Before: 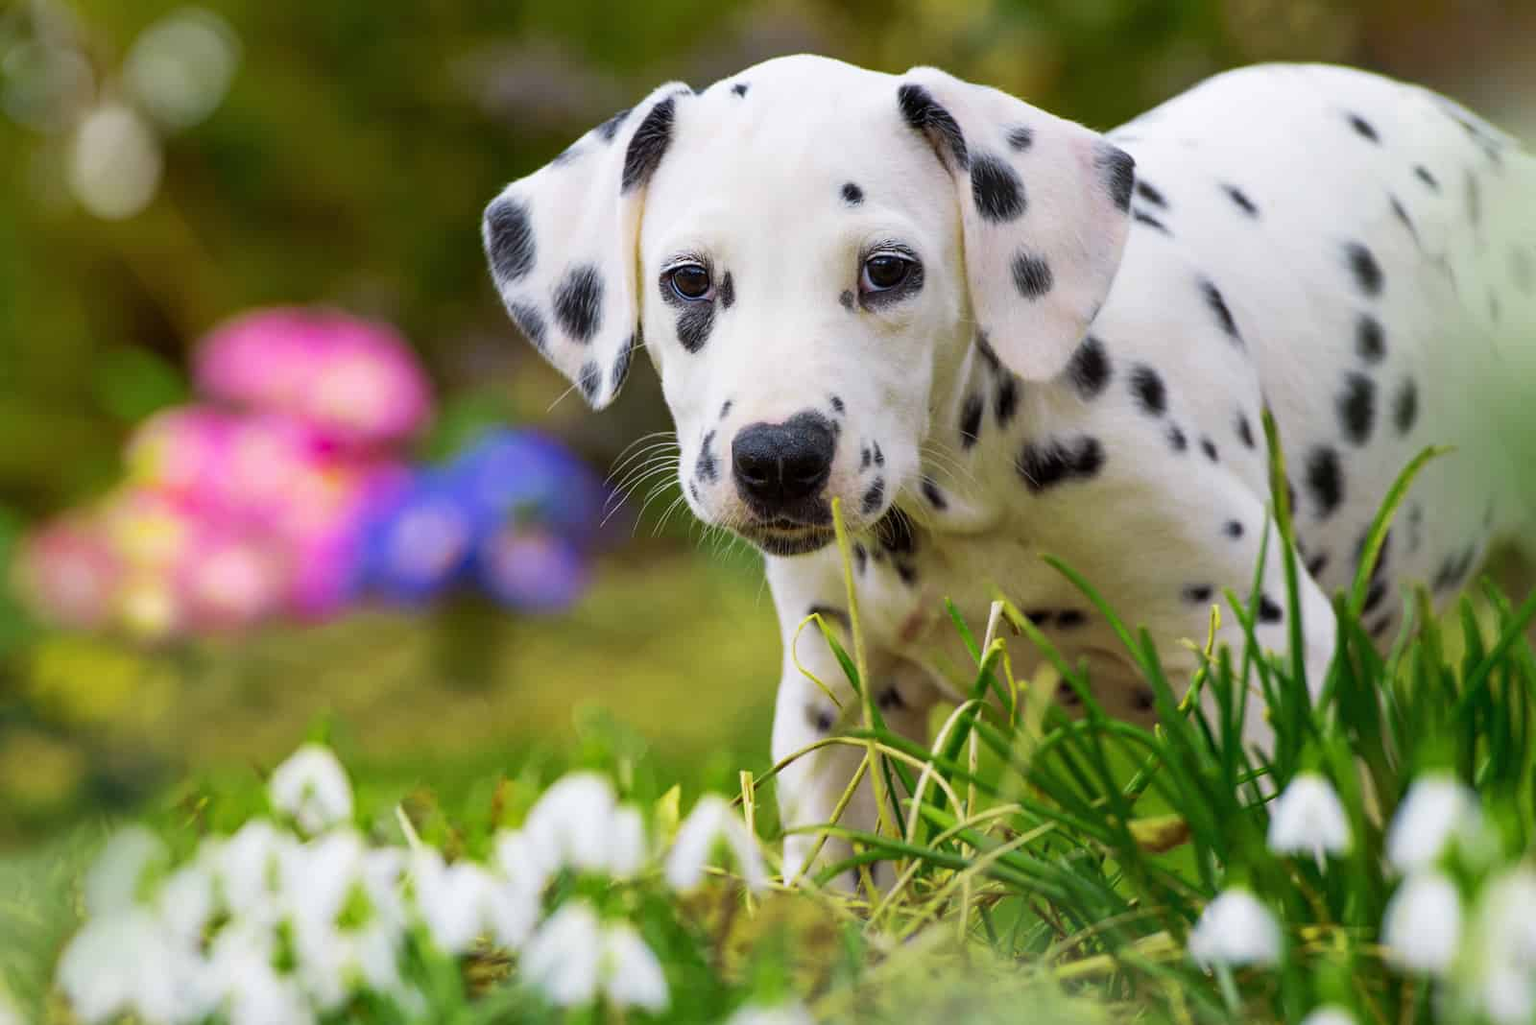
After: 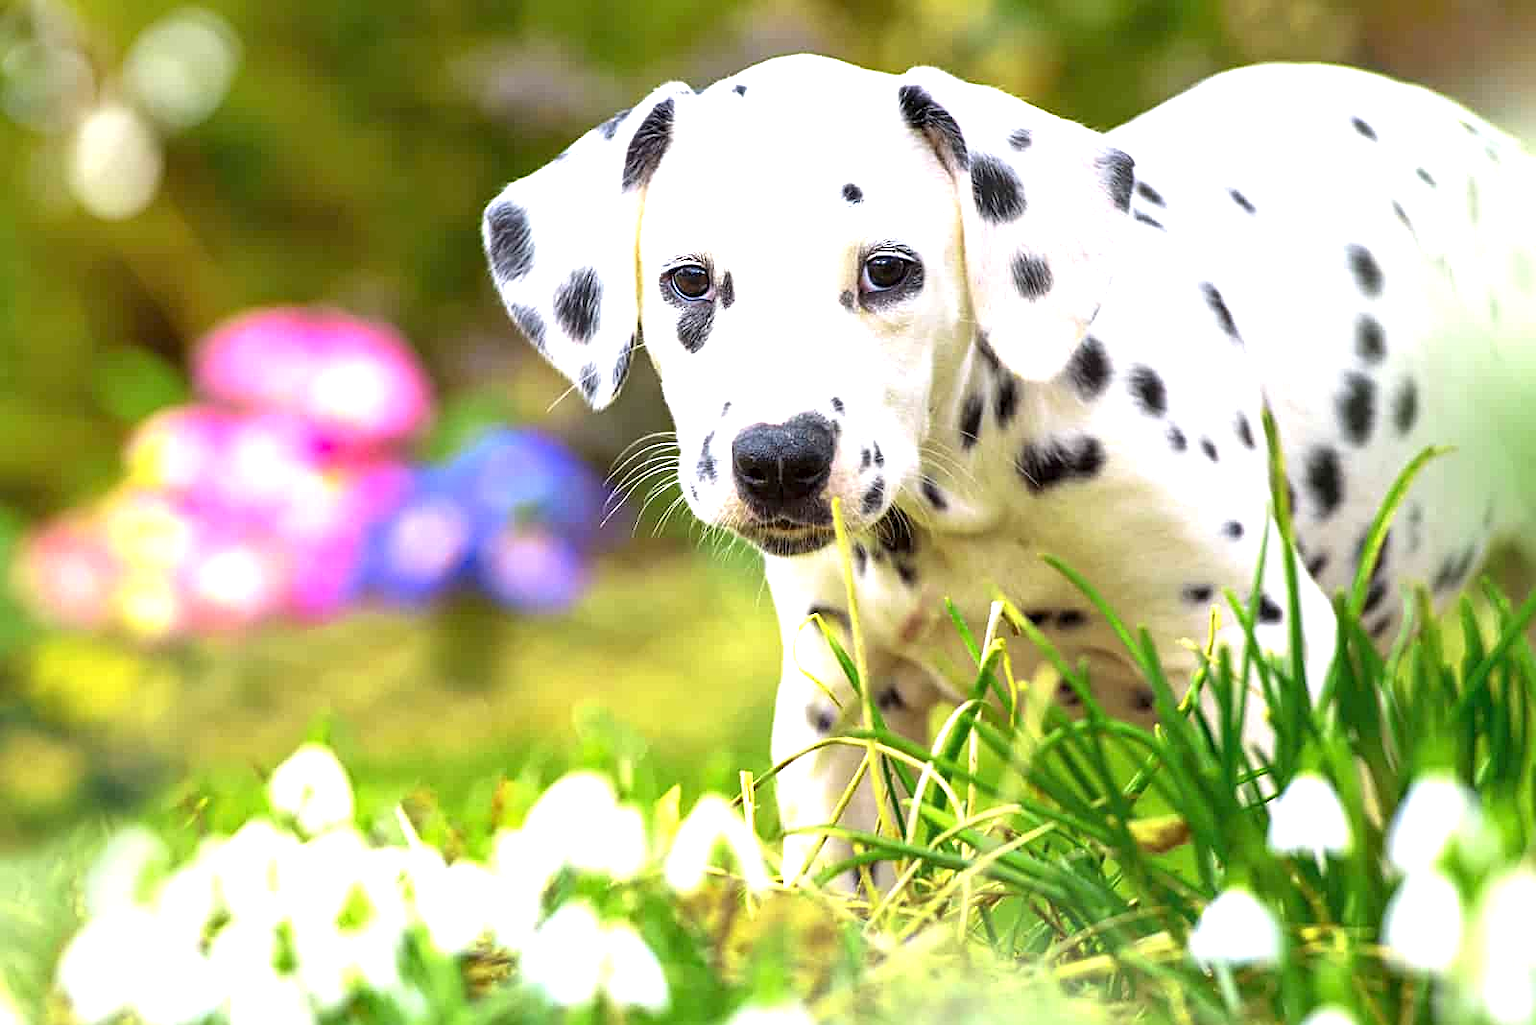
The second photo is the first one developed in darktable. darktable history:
sharpen: on, module defaults
exposure: exposure 1.269 EV, compensate exposure bias true, compensate highlight preservation false
